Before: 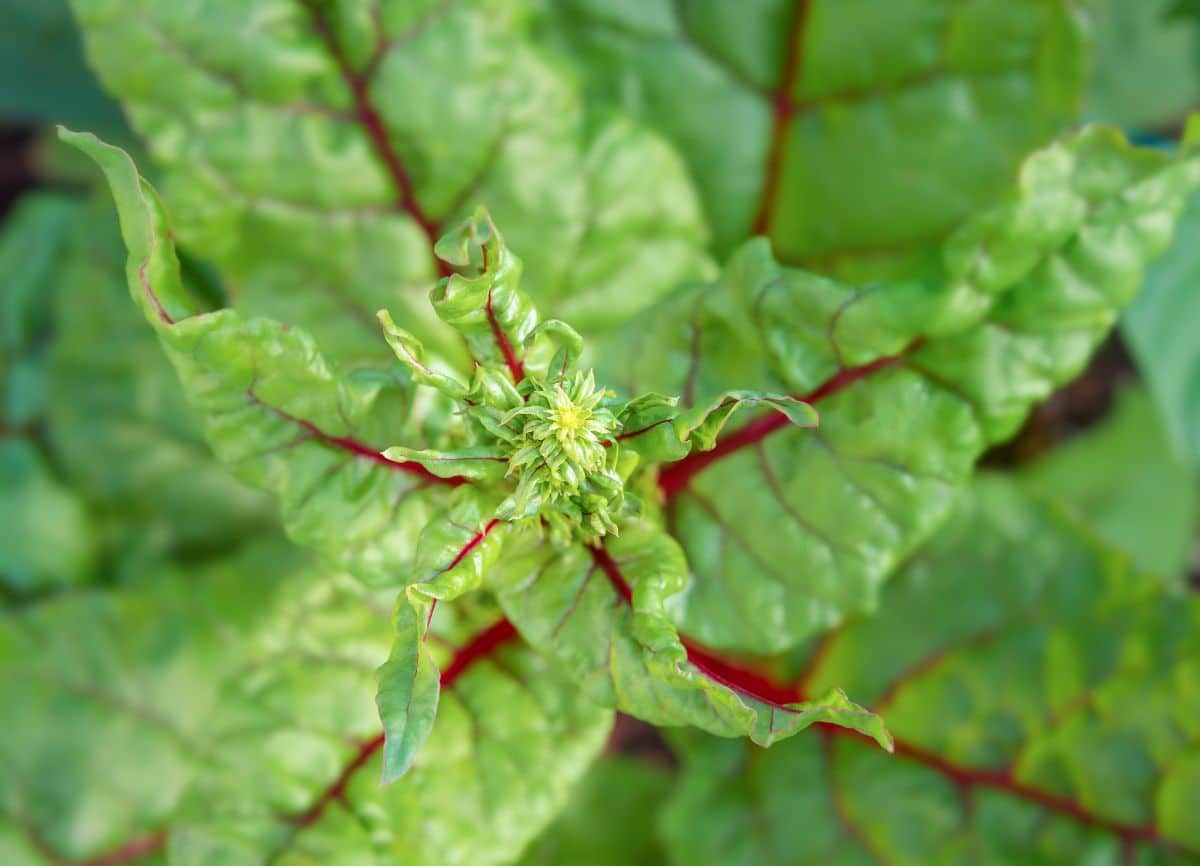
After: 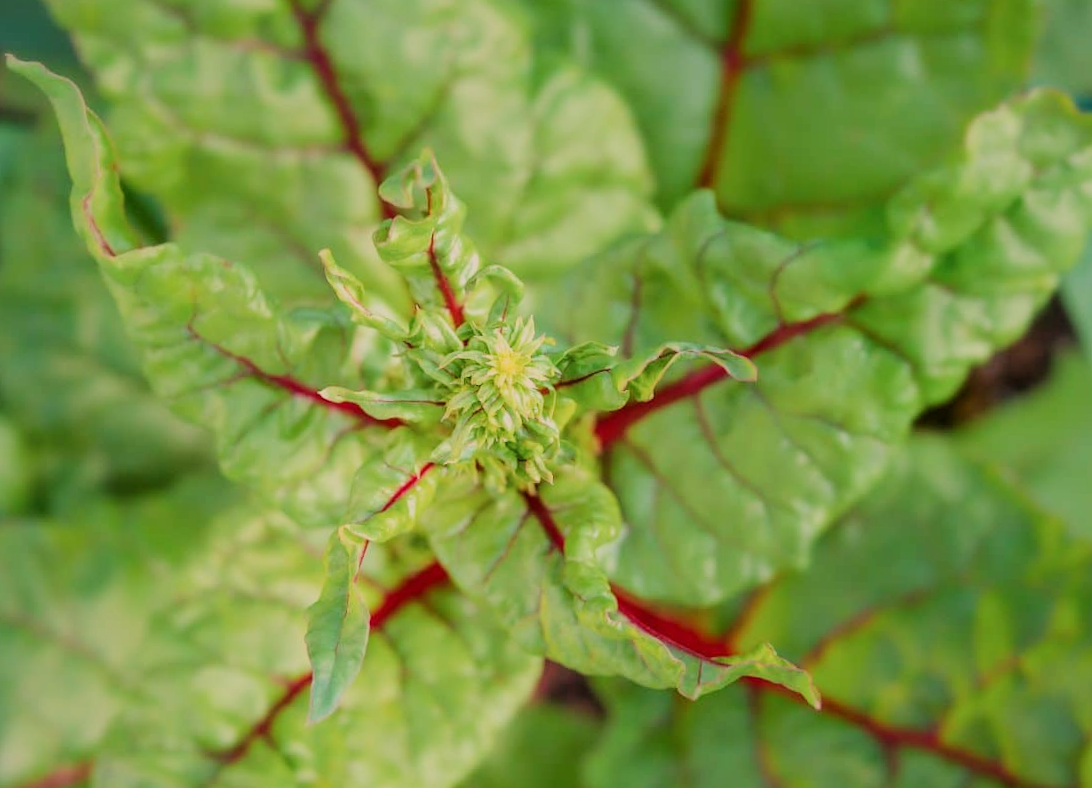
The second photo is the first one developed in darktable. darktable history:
crop and rotate: angle -1.96°, left 3.097%, top 4.154%, right 1.586%, bottom 0.529%
white balance: red 1.127, blue 0.943
filmic rgb: black relative exposure -7.65 EV, white relative exposure 4.56 EV, hardness 3.61
